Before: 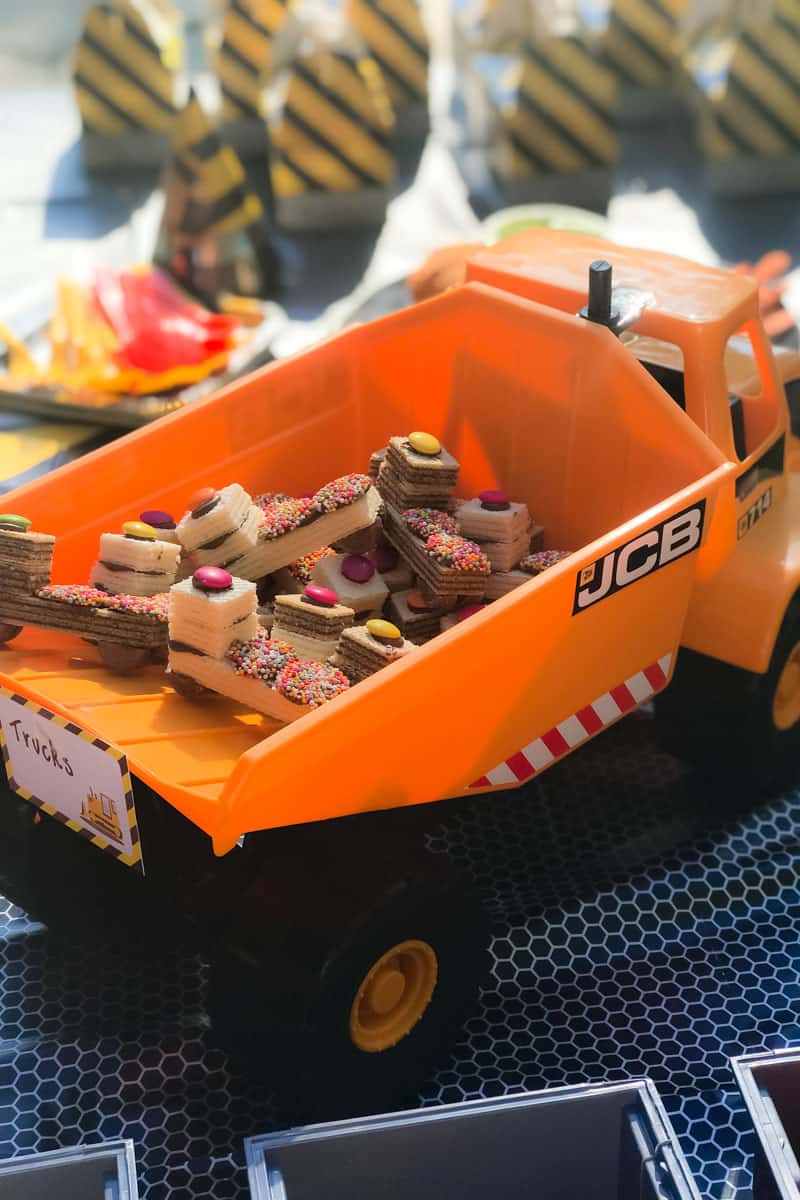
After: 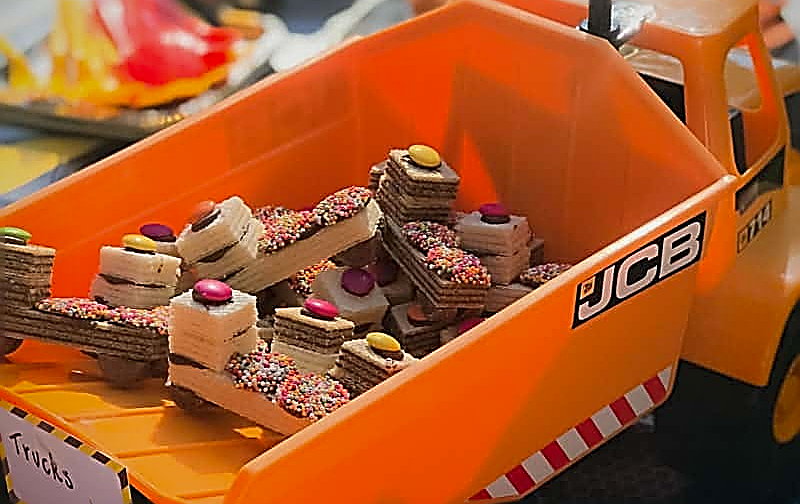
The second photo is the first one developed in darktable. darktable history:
vignetting: saturation 0.382, unbound false
sharpen: amount 1.999
shadows and highlights: radius 120.6, shadows 21.48, white point adjustment -9.62, highlights -15.75, soften with gaussian
crop and rotate: top 23.994%, bottom 33.987%
